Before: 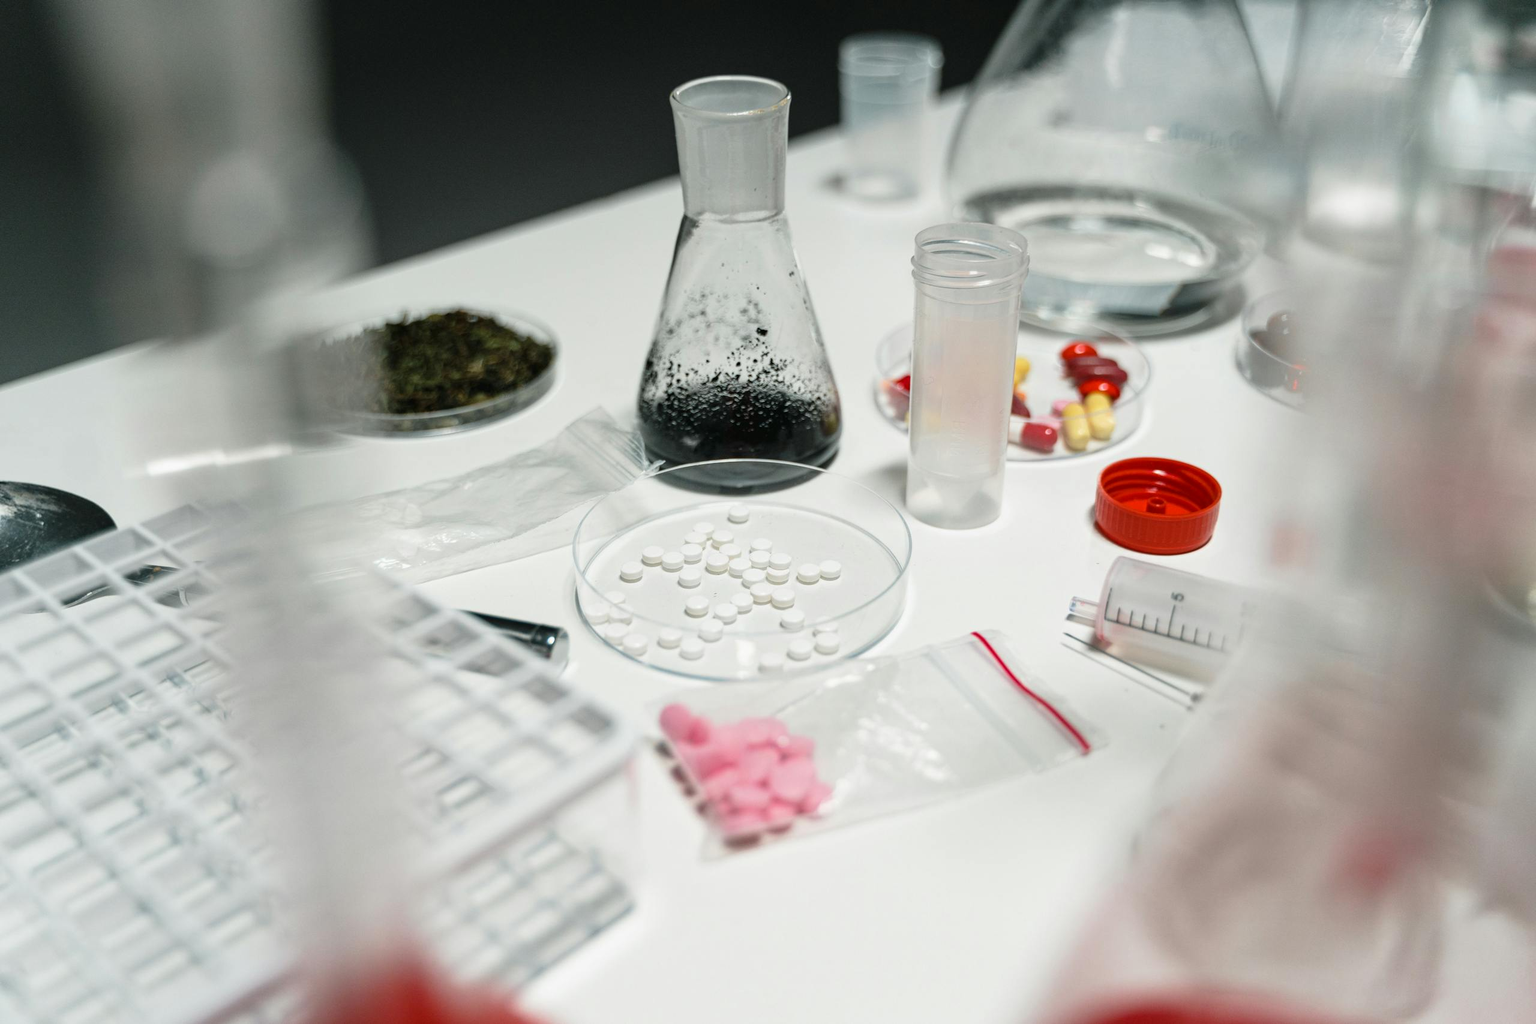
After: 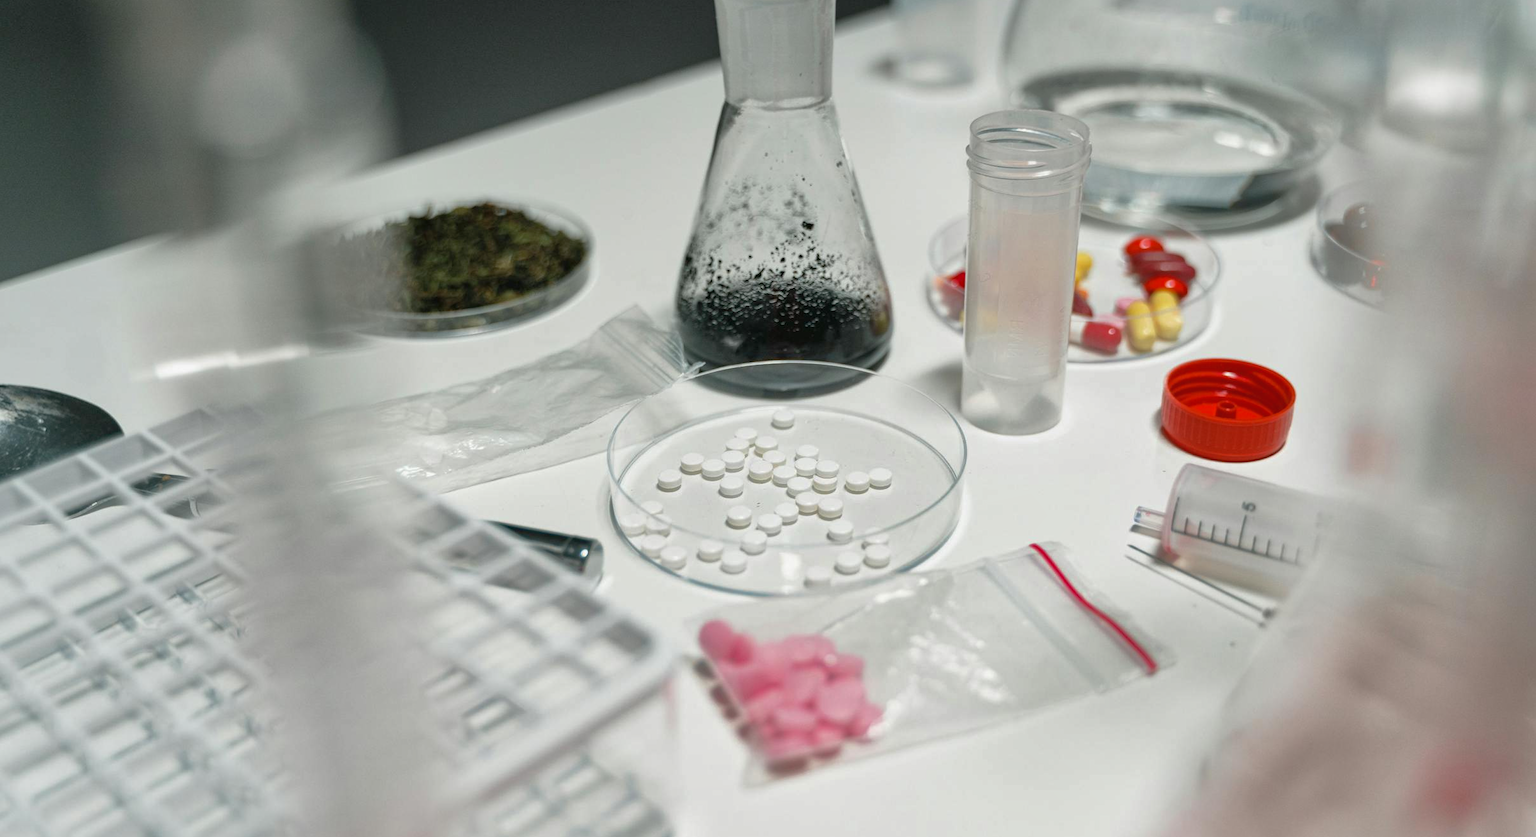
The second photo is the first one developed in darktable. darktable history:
shadows and highlights: on, module defaults
crop and rotate: angle 0.03°, top 11.643%, right 5.651%, bottom 11.189%
